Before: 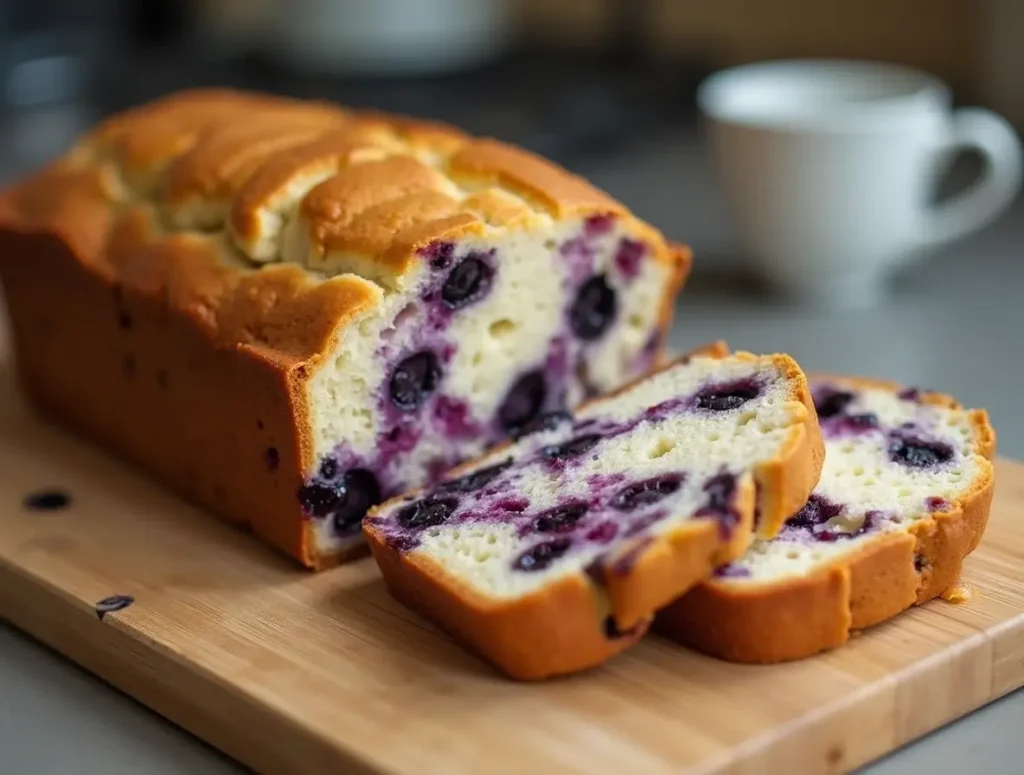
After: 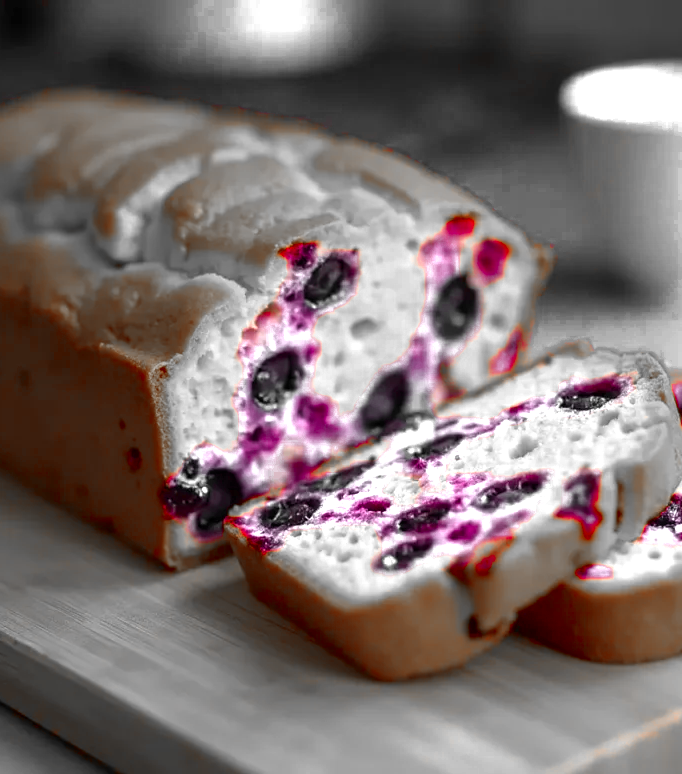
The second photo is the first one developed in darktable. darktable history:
crop and rotate: left 13.537%, right 19.796%
color balance rgb: linear chroma grading › global chroma 42%, perceptual saturation grading › global saturation 42%, perceptual brilliance grading › global brilliance 25%, global vibrance 33%
color zones: curves: ch0 [(0, 0.352) (0.143, 0.407) (0.286, 0.386) (0.429, 0.431) (0.571, 0.829) (0.714, 0.853) (0.857, 0.833) (1, 0.352)]; ch1 [(0, 0.604) (0.072, 0.726) (0.096, 0.608) (0.205, 0.007) (0.571, -0.006) (0.839, -0.013) (0.857, -0.012) (1, 0.604)]
